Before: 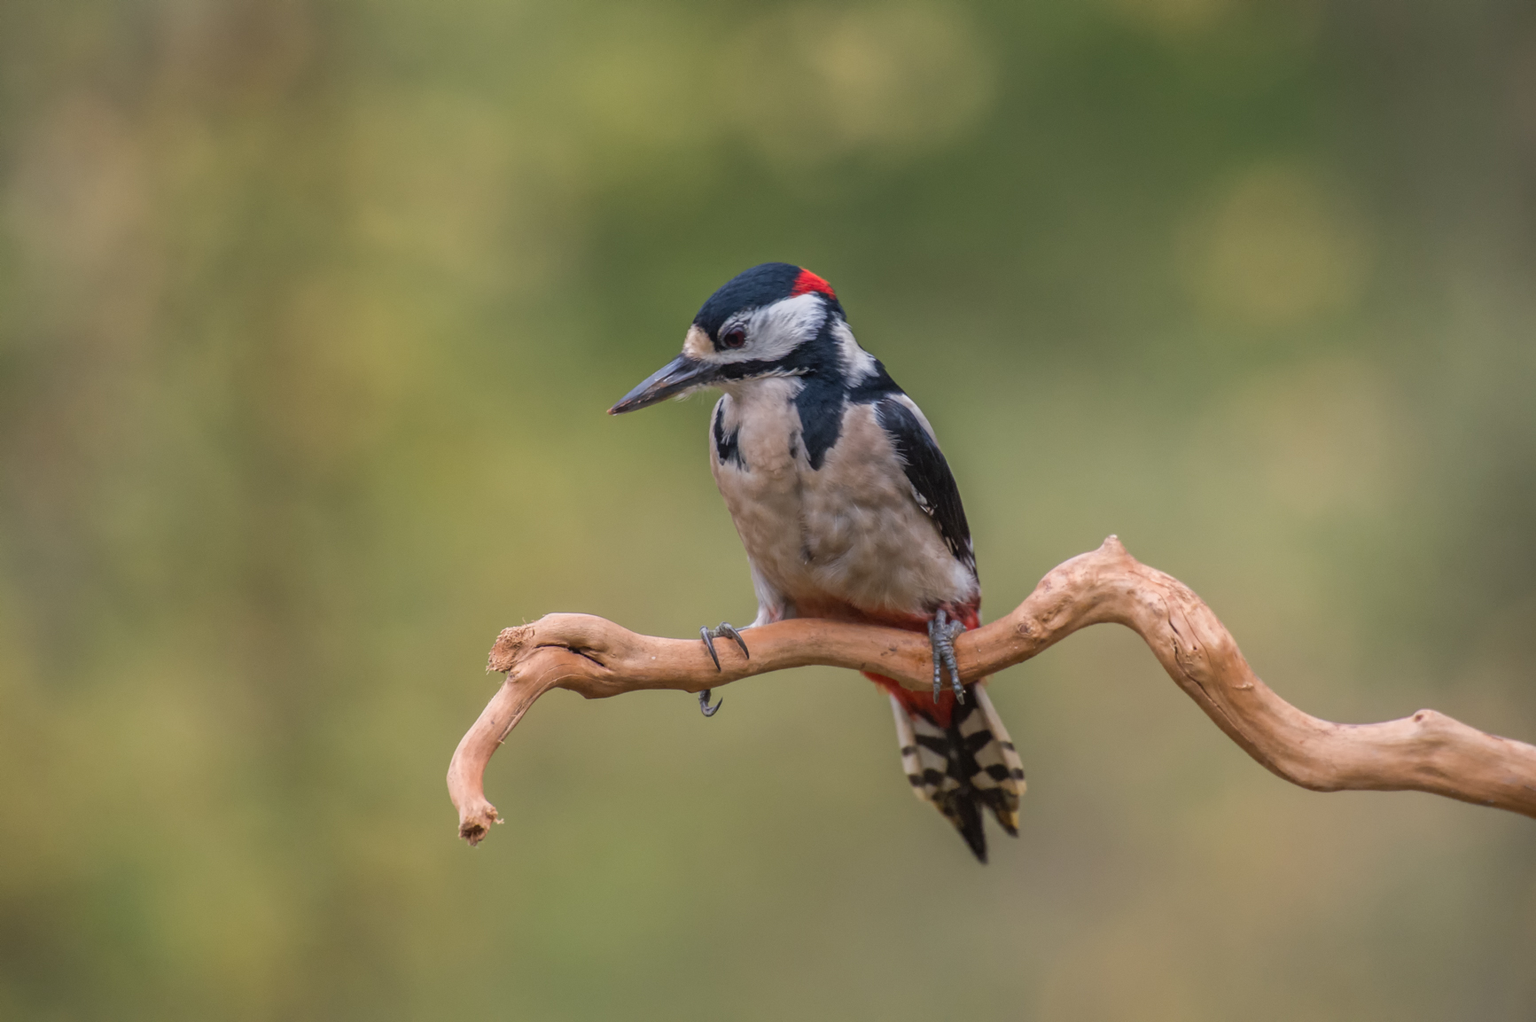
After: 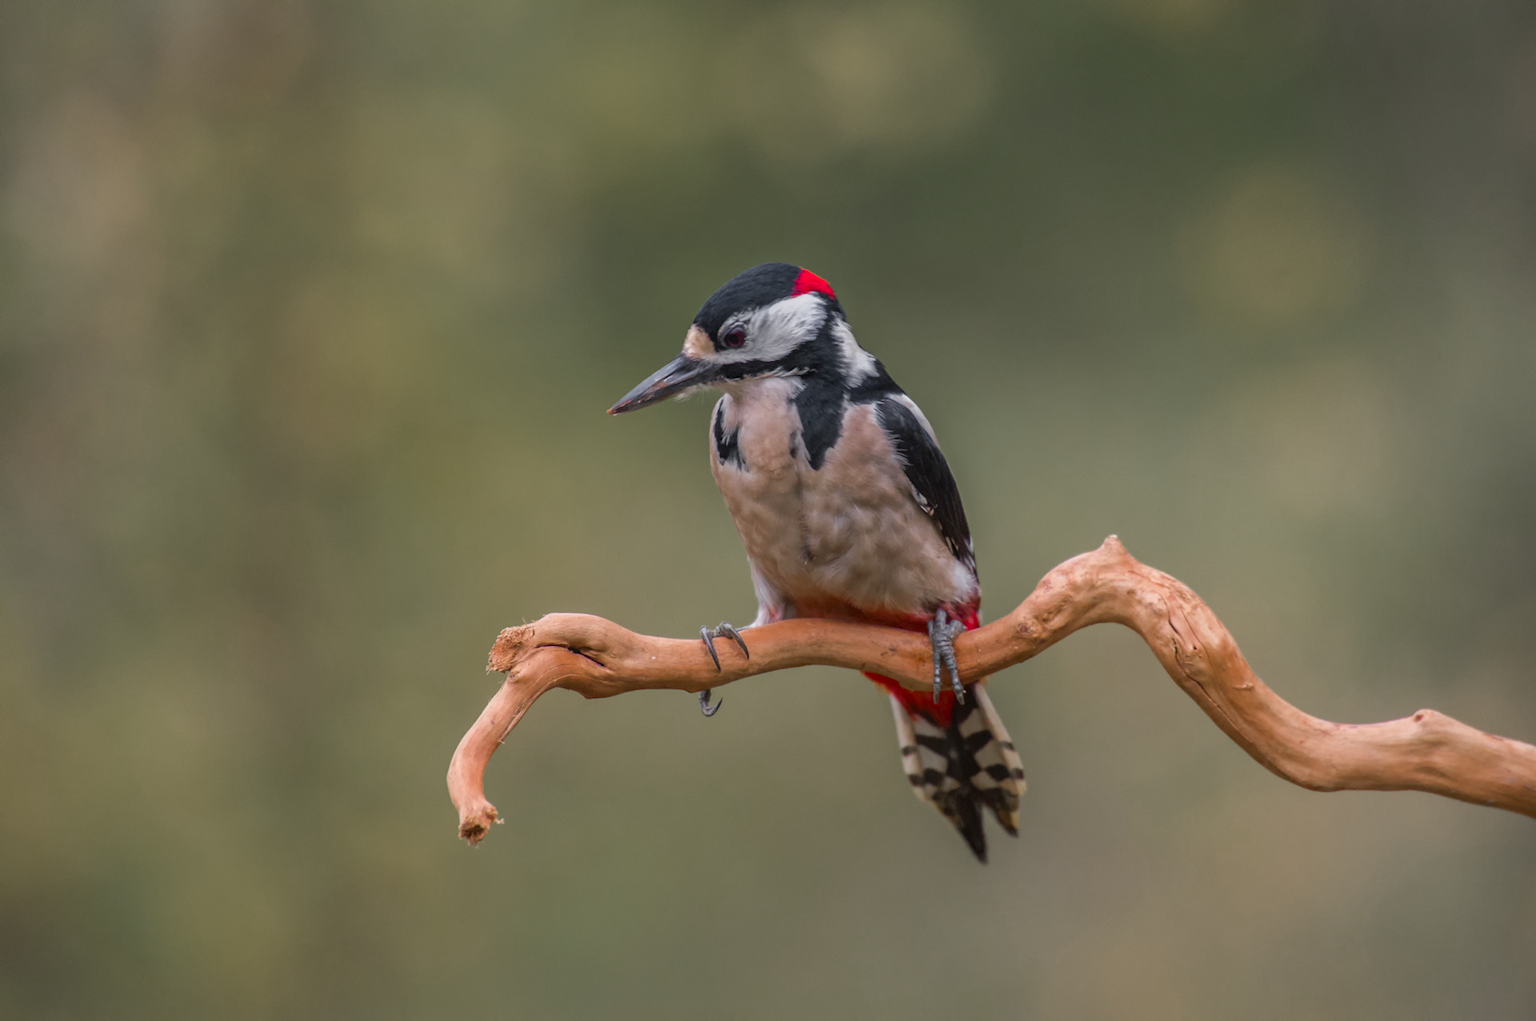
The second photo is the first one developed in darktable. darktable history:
white balance: red 1, blue 1
color zones: curves: ch0 [(0, 0.48) (0.209, 0.398) (0.305, 0.332) (0.429, 0.493) (0.571, 0.5) (0.714, 0.5) (0.857, 0.5) (1, 0.48)]; ch1 [(0, 0.736) (0.143, 0.625) (0.225, 0.371) (0.429, 0.256) (0.571, 0.241) (0.714, 0.213) (0.857, 0.48) (1, 0.736)]; ch2 [(0, 0.448) (0.143, 0.498) (0.286, 0.5) (0.429, 0.5) (0.571, 0.5) (0.714, 0.5) (0.857, 0.5) (1, 0.448)]
